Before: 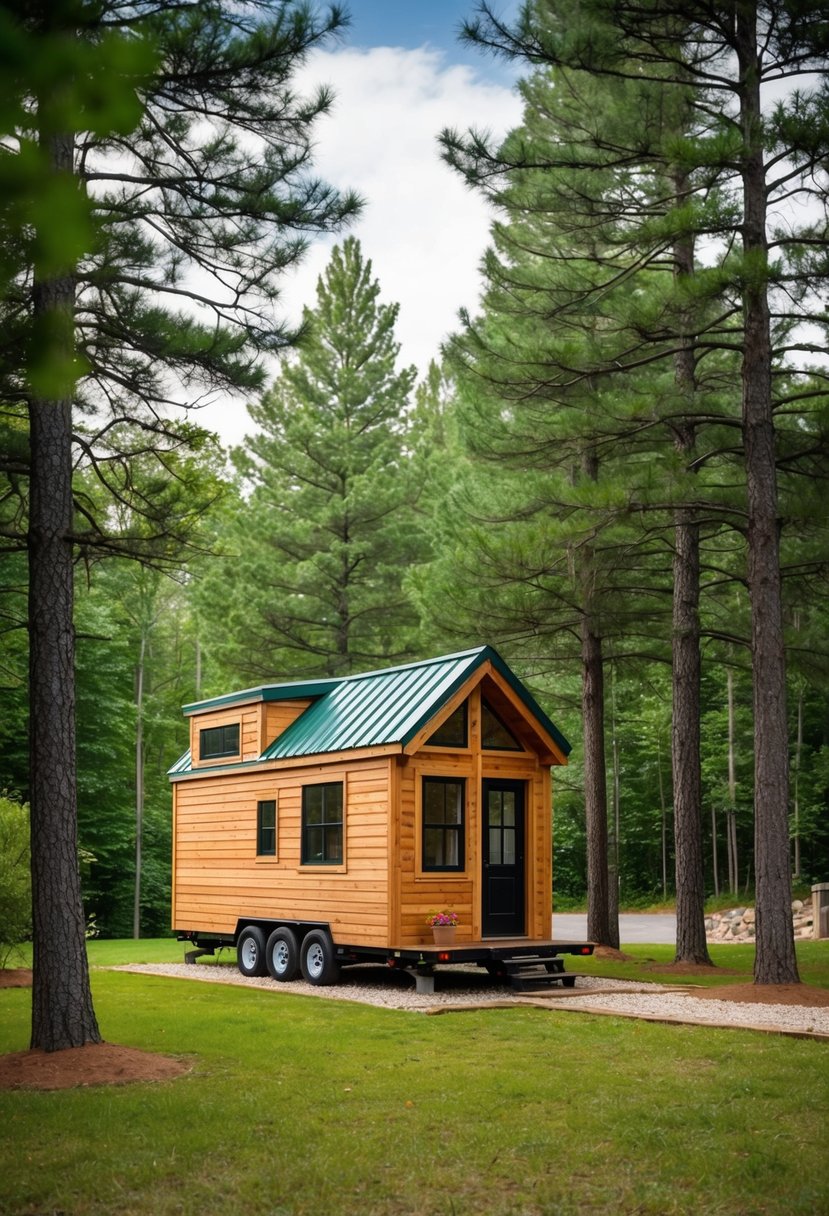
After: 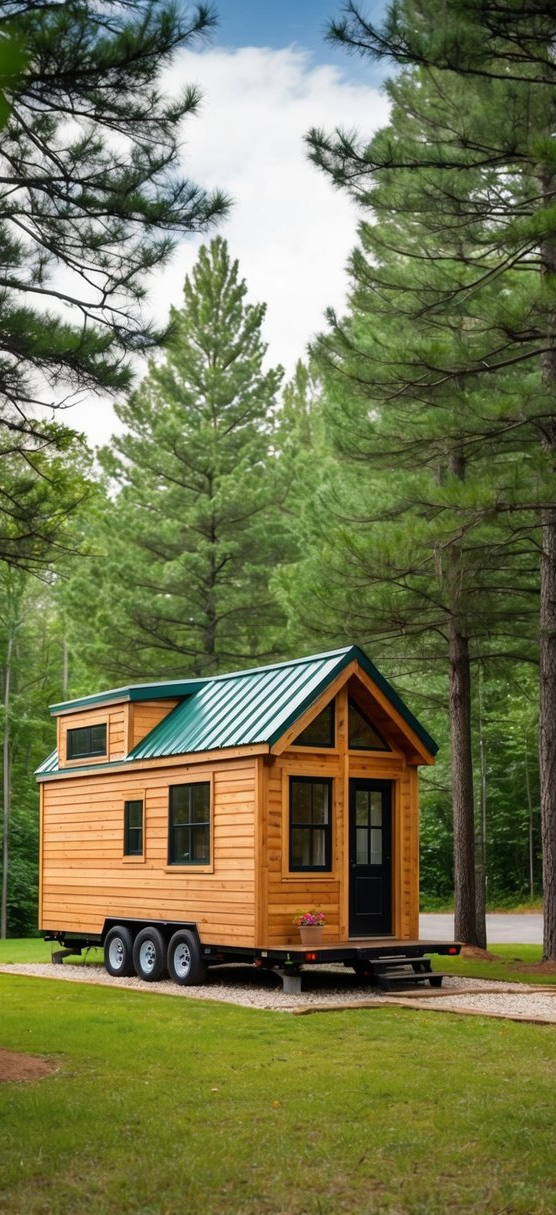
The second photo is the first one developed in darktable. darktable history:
crop and rotate: left 16.141%, right 16.77%
